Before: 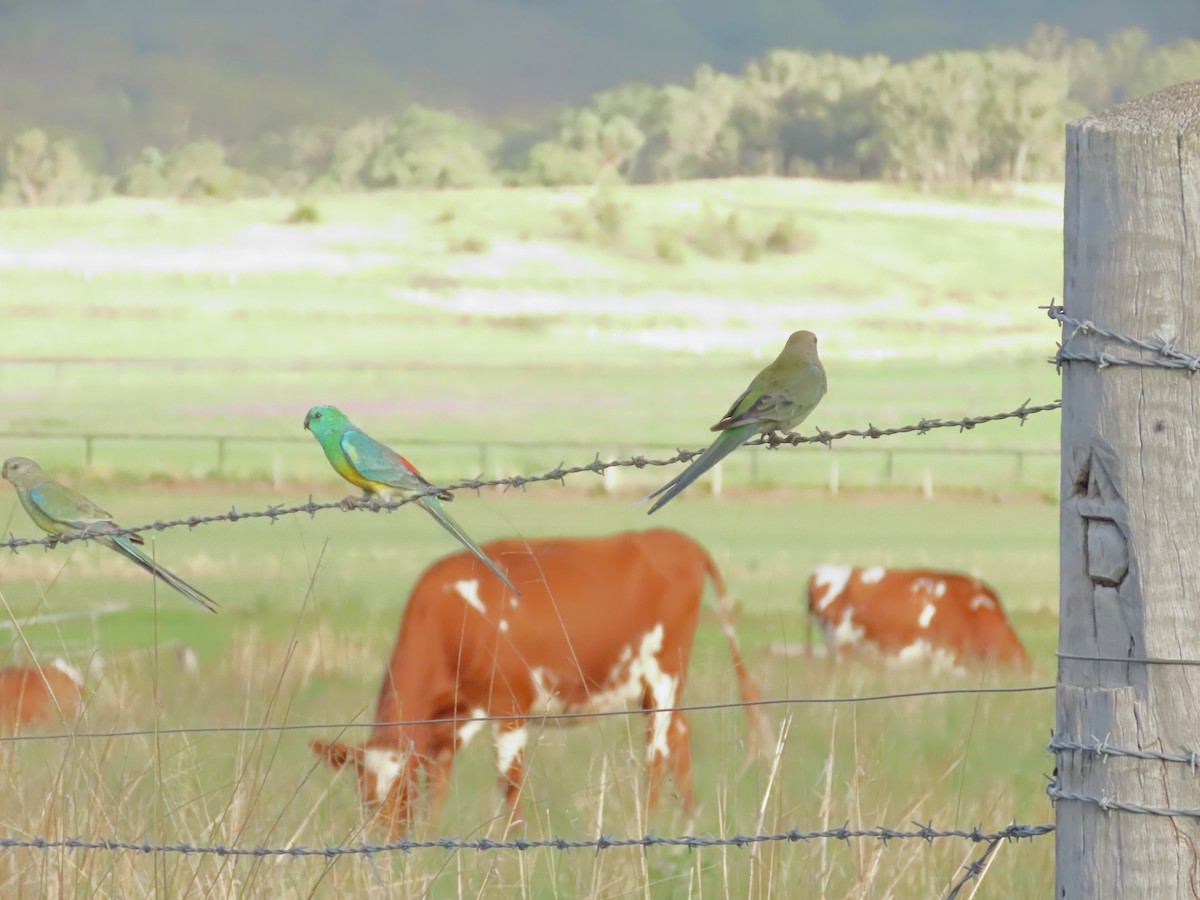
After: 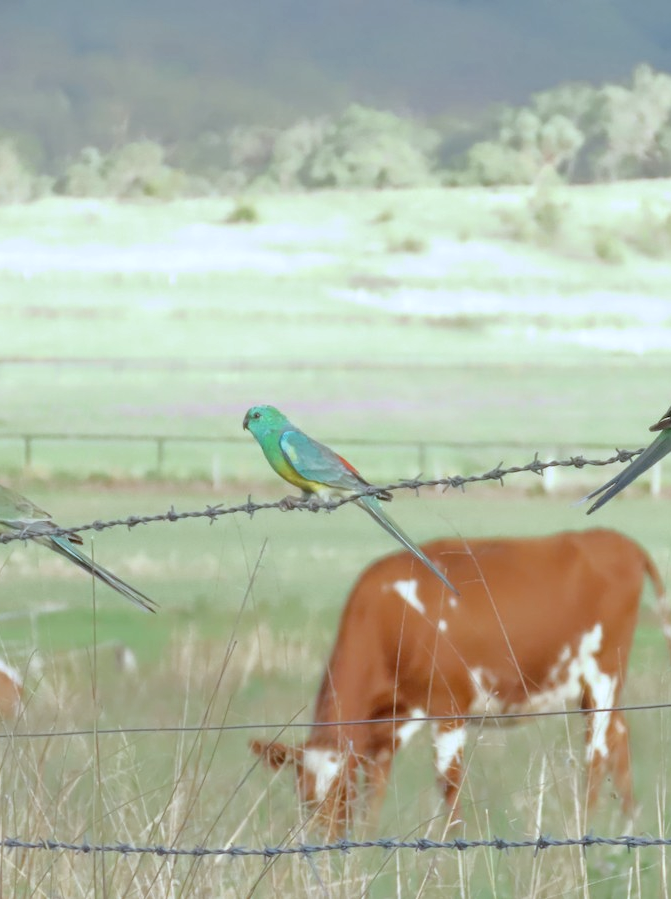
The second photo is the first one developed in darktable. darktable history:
color correction: highlights a* -3.77, highlights b* -10.95
crop: left 5.158%, right 38.912%
color zones: curves: ch1 [(0.113, 0.438) (0.75, 0.5)]; ch2 [(0.12, 0.526) (0.75, 0.5)]
local contrast: on, module defaults
